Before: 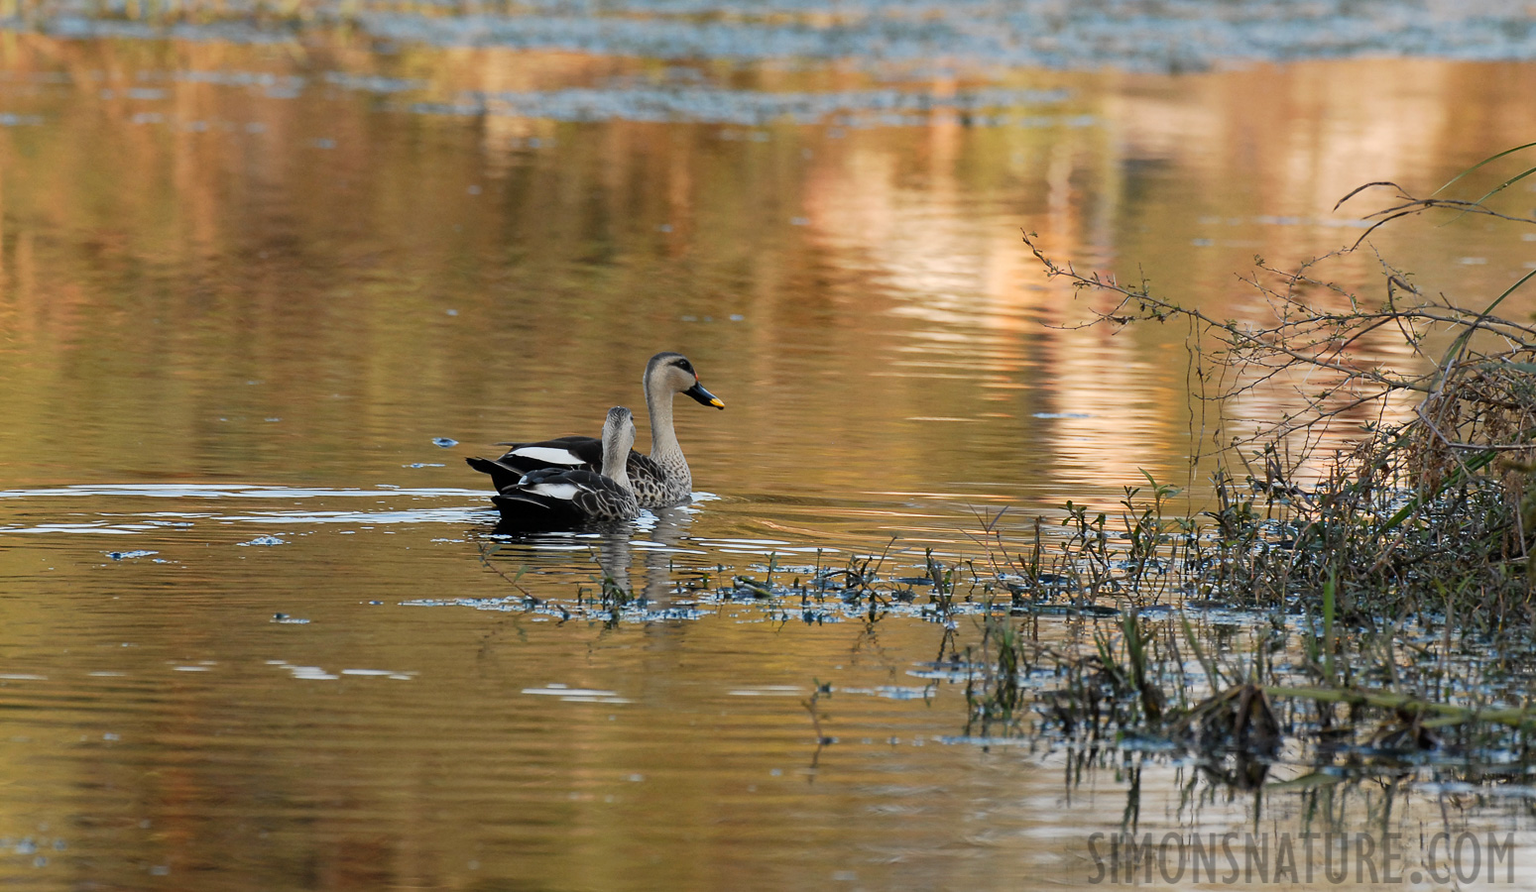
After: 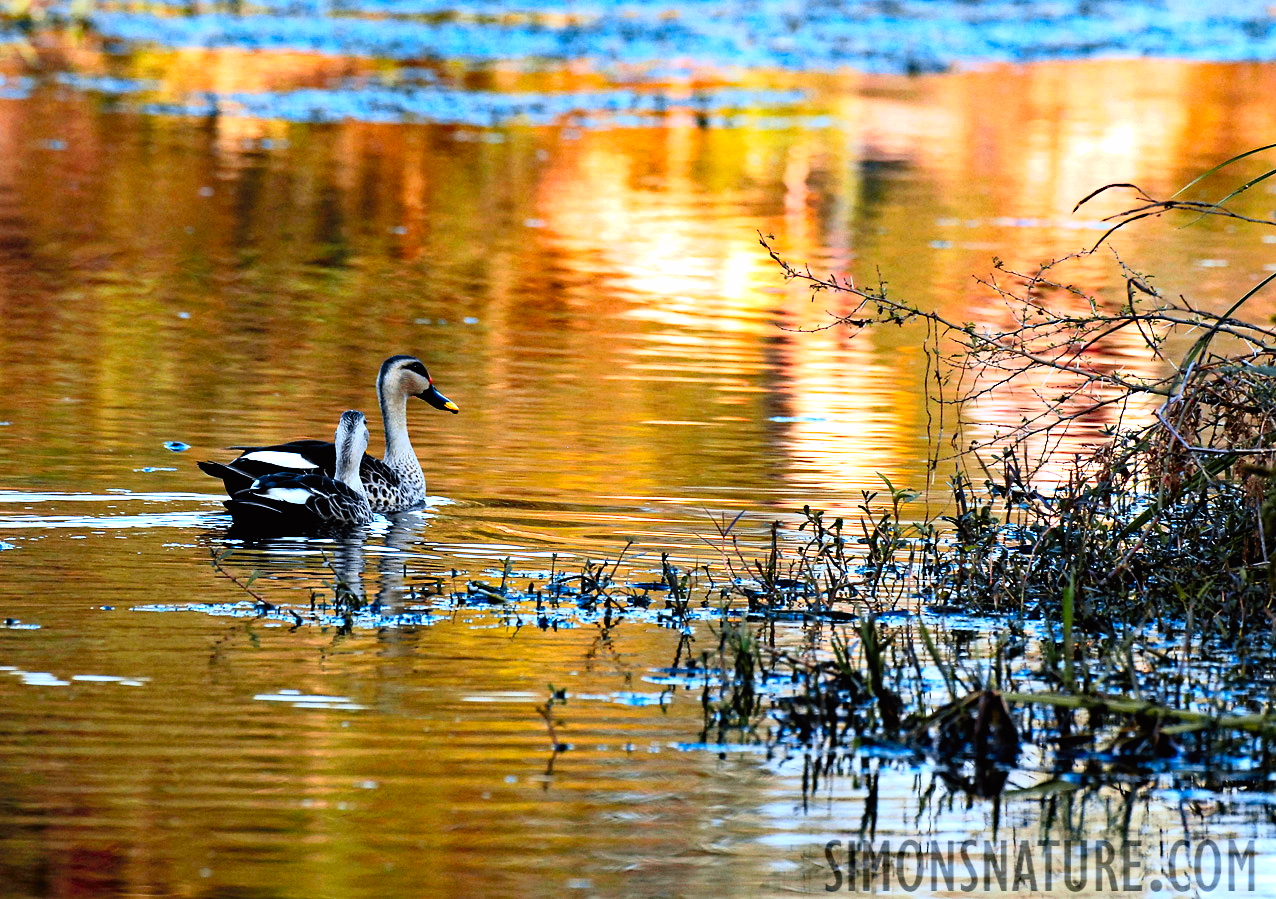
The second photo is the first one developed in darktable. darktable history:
tone curve: curves: ch1 [(0, 0) (0.214, 0.291) (0.372, 0.44) (0.463, 0.476) (0.498, 0.502) (0.521, 0.531) (1, 1)]; ch2 [(0, 0) (0.456, 0.447) (0.5, 0.5) (0.547, 0.557) (0.592, 0.57) (0.631, 0.602) (1, 1)], color space Lab, independent channels, preserve colors none
haze removal: strength 0.4, distance 0.22, compatibility mode true, adaptive false
crop: left 17.582%, bottom 0.031%
color calibration: x 0.37, y 0.377, temperature 4289.93 K
filmic rgb: black relative exposure -8.2 EV, white relative exposure 2.2 EV, threshold 3 EV, hardness 7.11, latitude 85.74%, contrast 1.696, highlights saturation mix -4%, shadows ↔ highlights balance -2.69%, preserve chrominance no, color science v5 (2021), contrast in shadows safe, contrast in highlights safe, enable highlight reconstruction true
contrast brightness saturation: contrast 0.24, brightness 0.26, saturation 0.39
